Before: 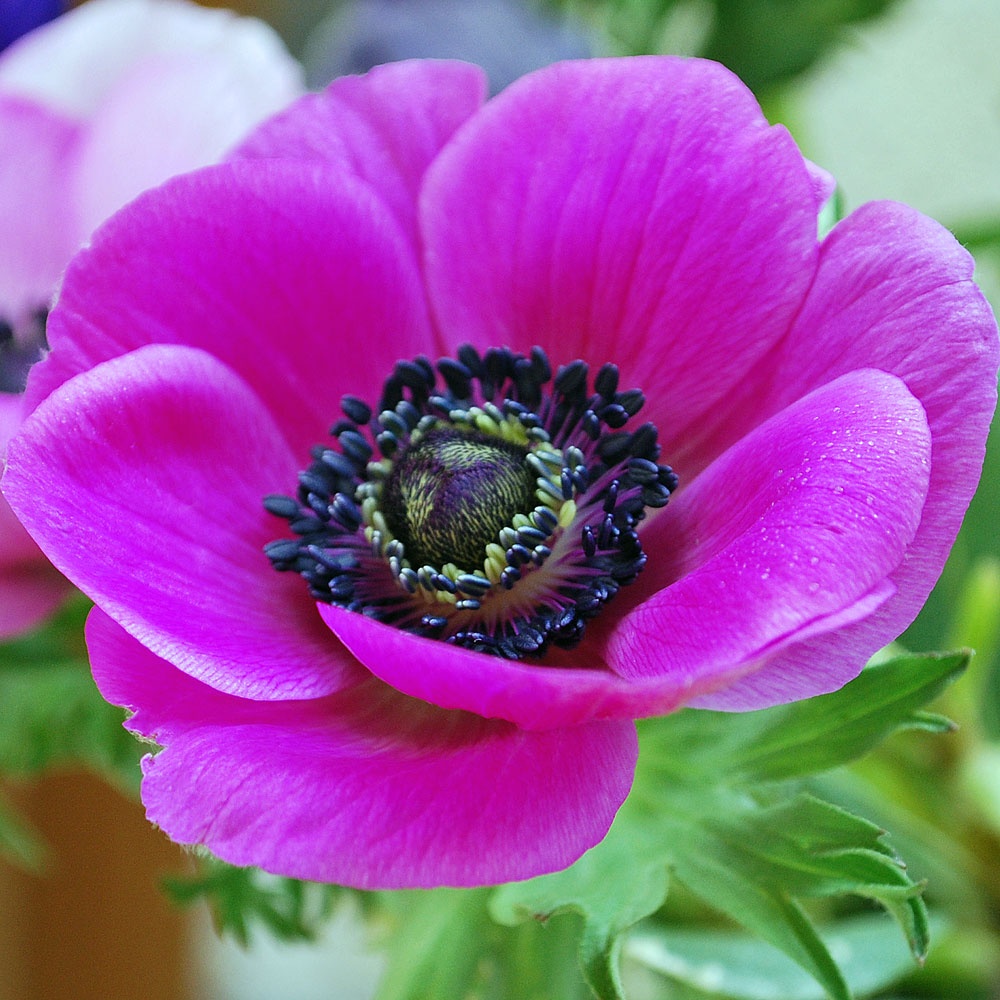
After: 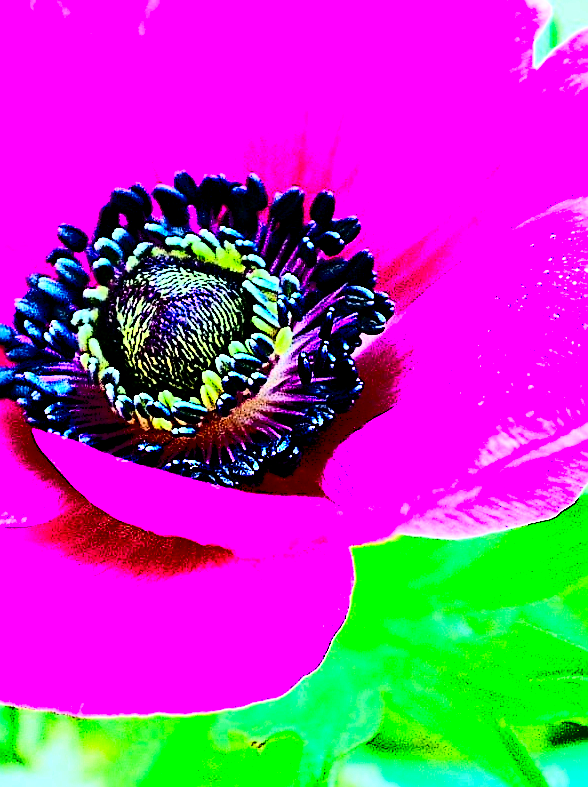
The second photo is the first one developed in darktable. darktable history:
tone equalizer: on, module defaults
exposure: black level correction -0.005, exposure 1.003 EV, compensate highlight preservation false
crop and rotate: left 28.438%, top 17.376%, right 12.674%, bottom 3.919%
local contrast: mode bilateral grid, contrast 19, coarseness 51, detail 119%, midtone range 0.2
contrast brightness saturation: contrast 0.772, brightness -0.99, saturation 0.99
sharpen: amount 1.862
base curve: curves: ch0 [(0, 0) (0.028, 0.03) (0.121, 0.232) (0.46, 0.748) (0.859, 0.968) (1, 1)]
levels: mode automatic, black 0.102%, levels [0.012, 0.367, 0.697]
